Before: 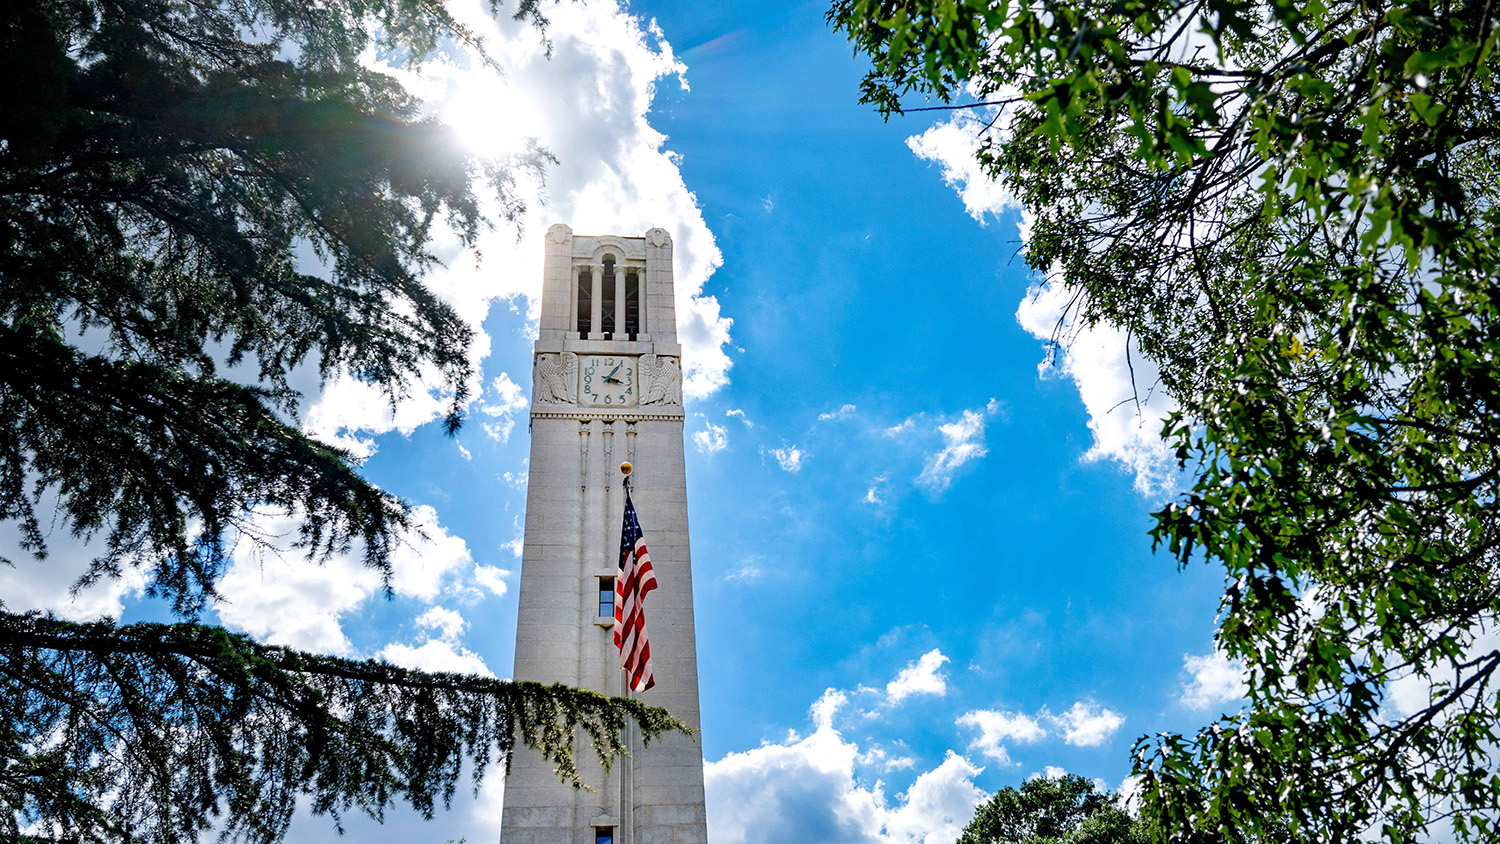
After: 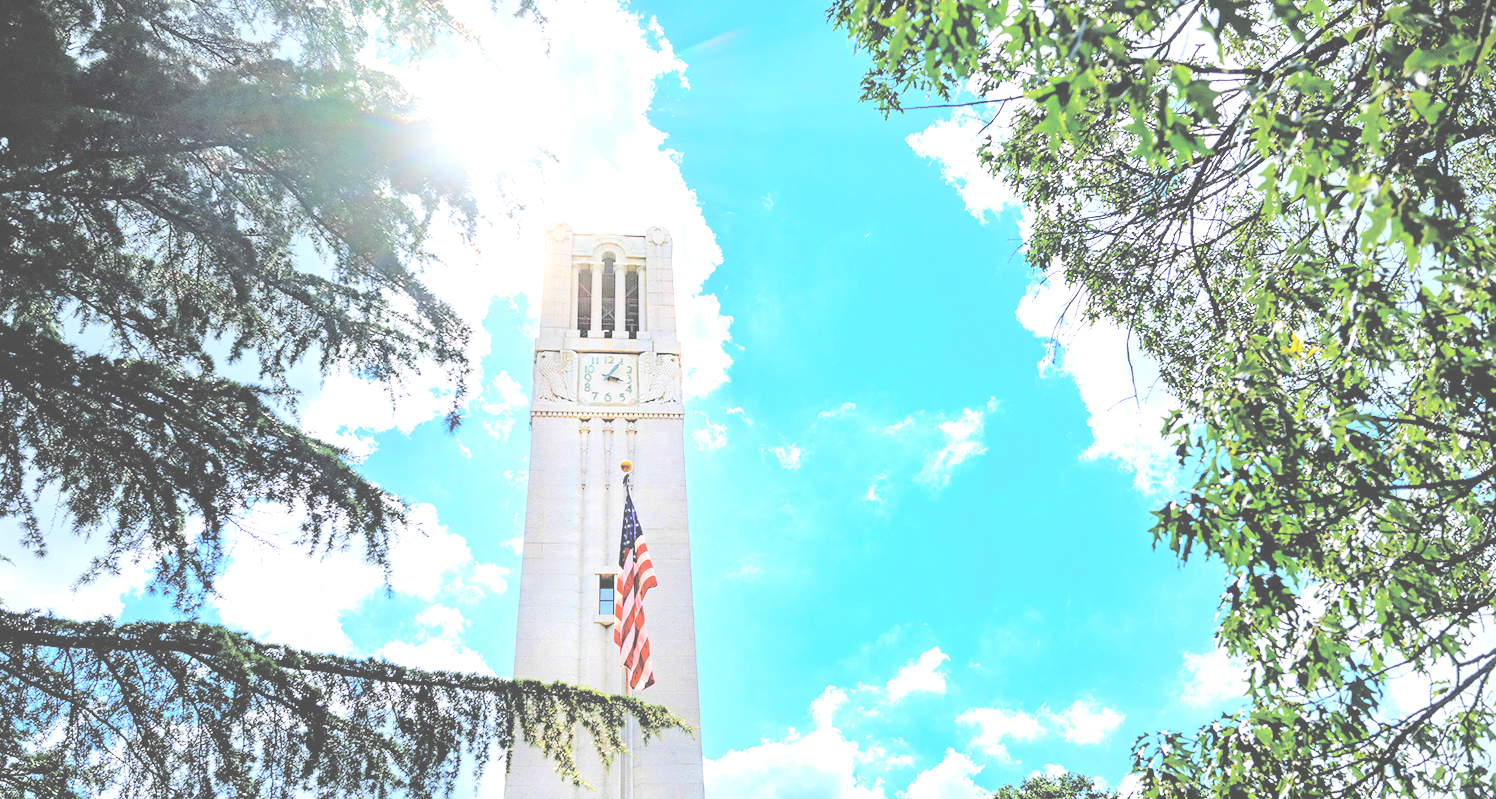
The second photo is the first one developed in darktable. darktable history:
crop: top 0.26%, right 0.261%, bottom 5.043%
tone equalizer: -8 EV -0.732 EV, -7 EV -0.681 EV, -6 EV -0.635 EV, -5 EV -0.399 EV, -3 EV 0.4 EV, -2 EV 0.6 EV, -1 EV 0.695 EV, +0 EV 0.729 EV
exposure: black level correction -0.006, exposure 0.07 EV, compensate highlight preservation false
contrast brightness saturation: brightness 0.981
